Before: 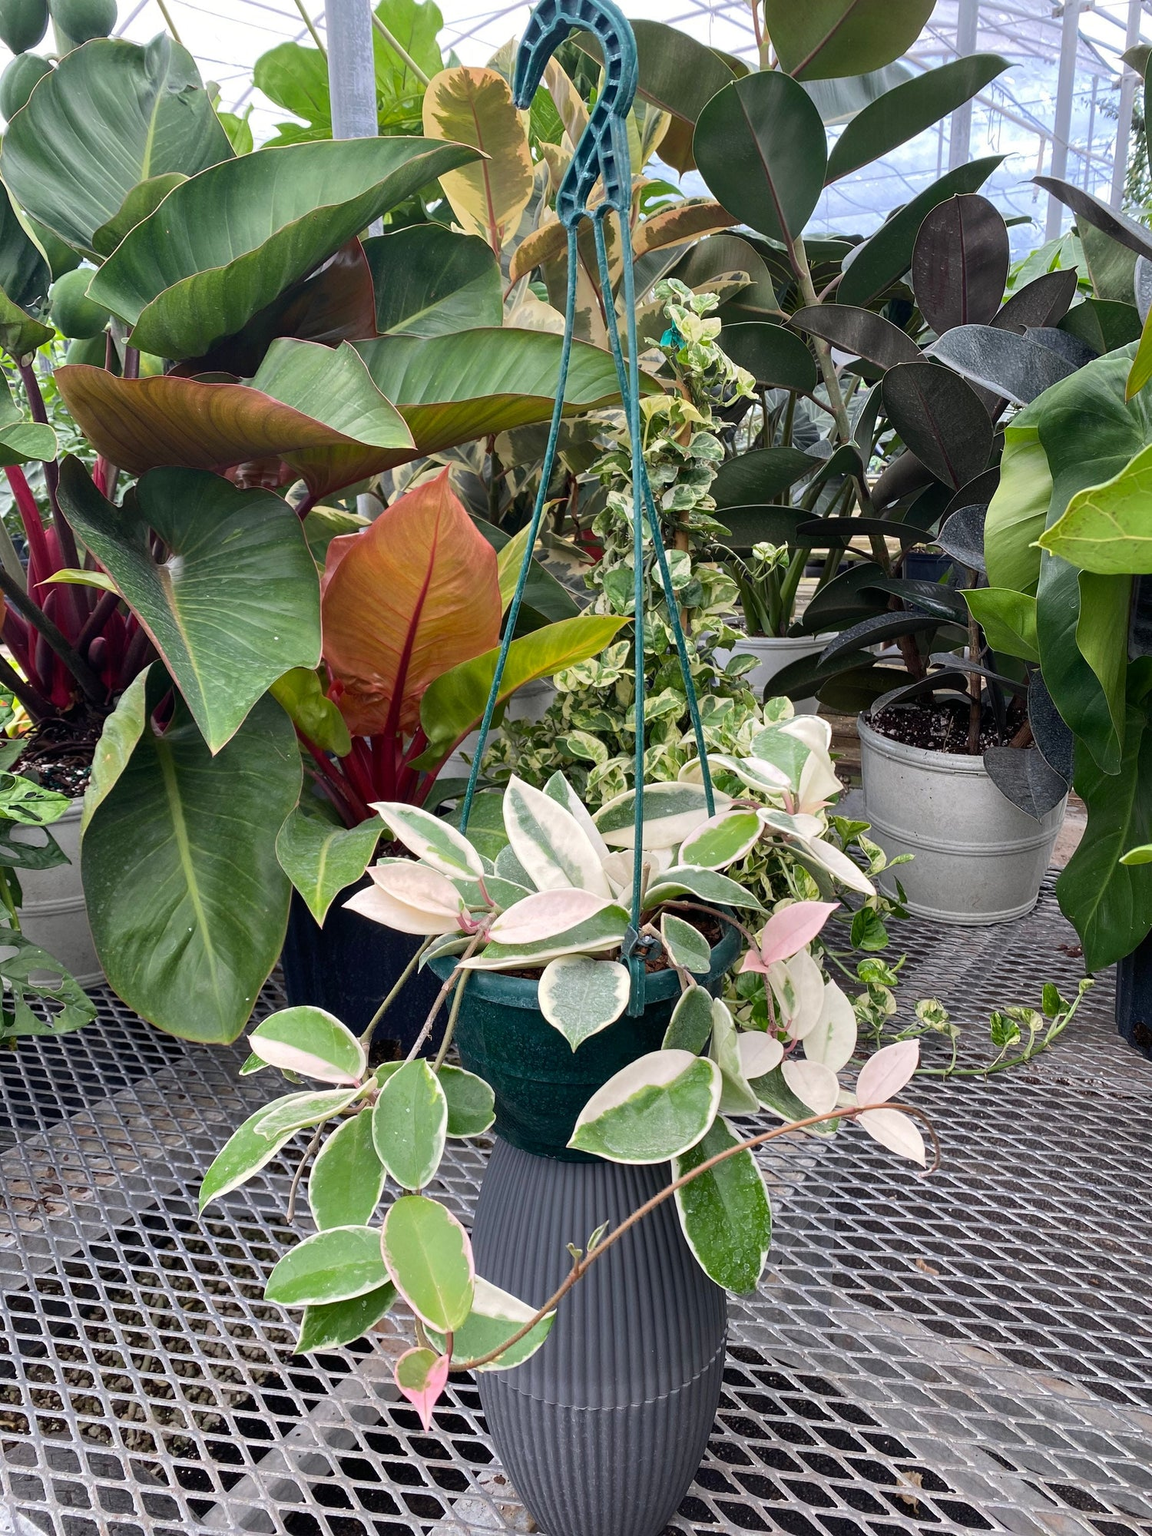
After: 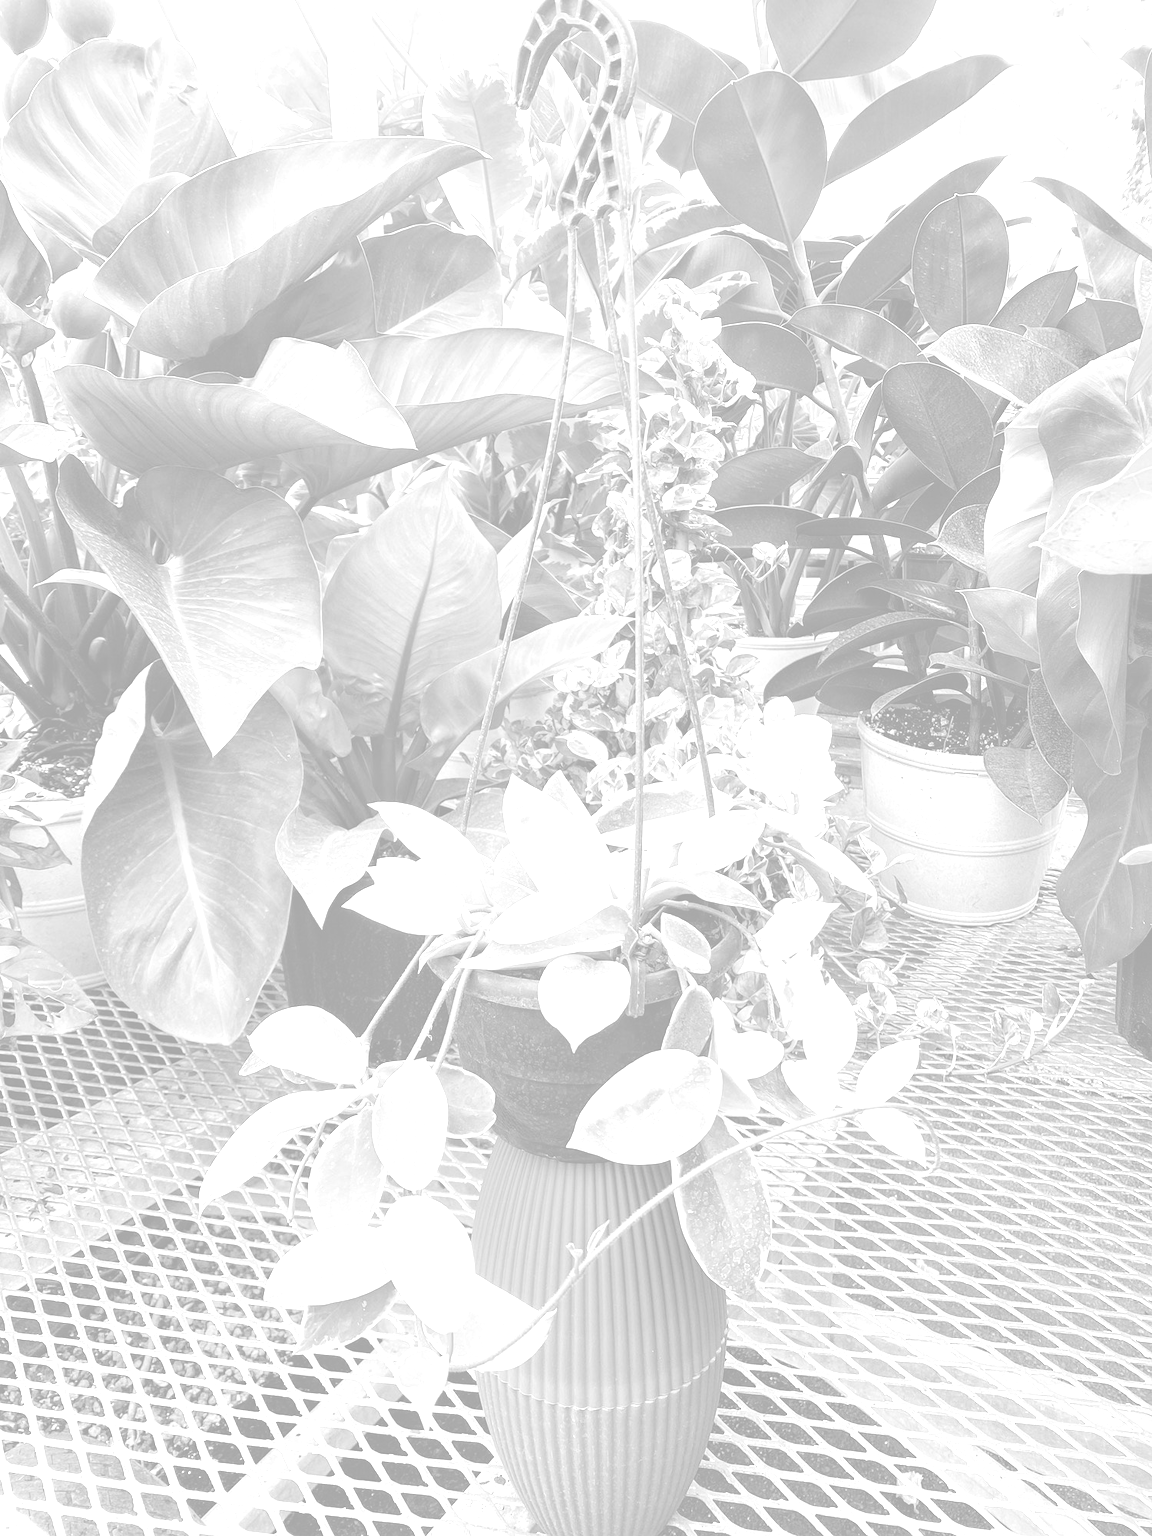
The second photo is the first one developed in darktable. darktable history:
monochrome: on, module defaults
colorize: hue 36°, saturation 71%, lightness 80.79%
